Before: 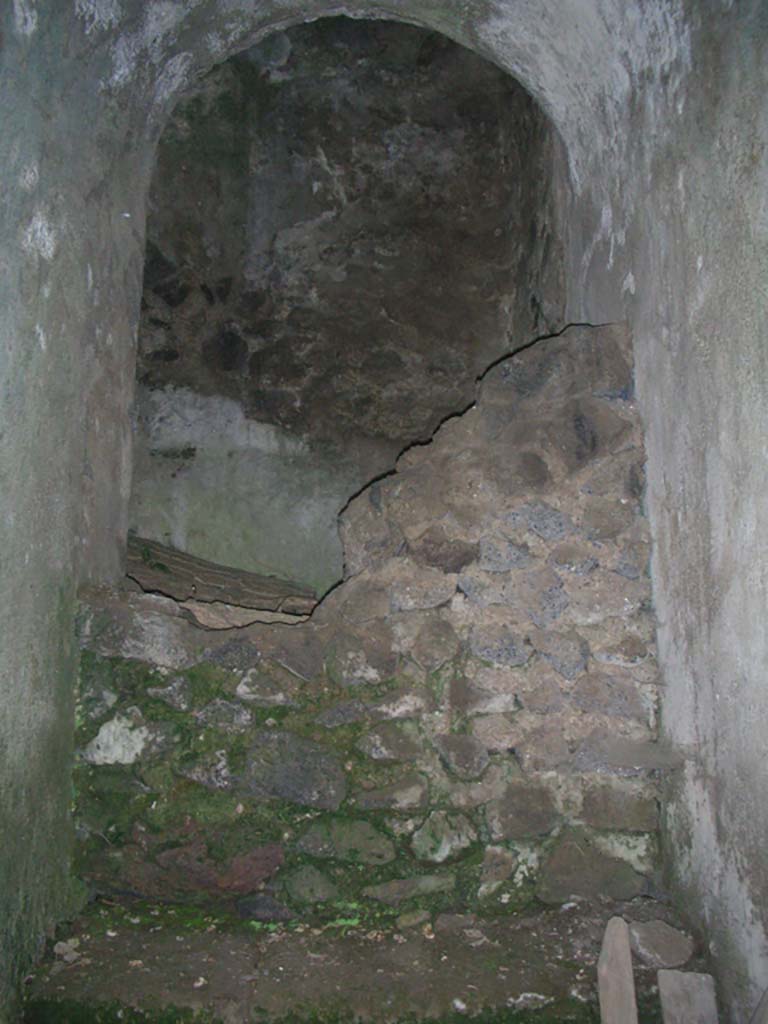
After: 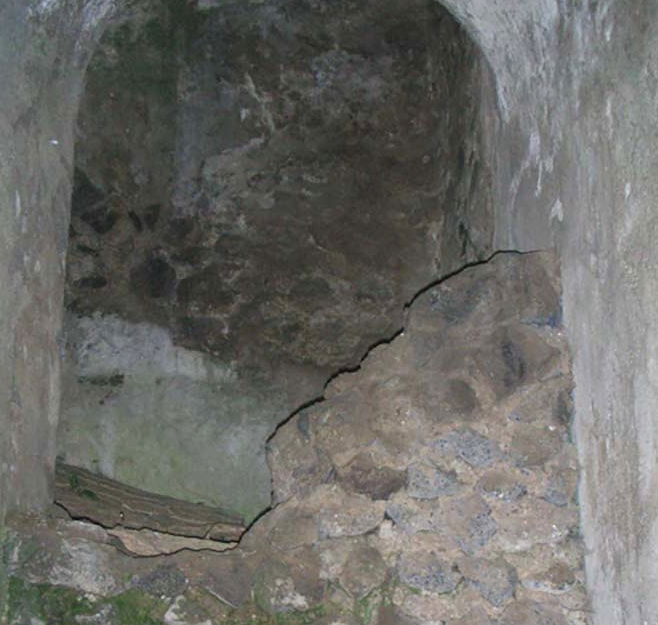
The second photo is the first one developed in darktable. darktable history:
exposure: exposure 0.376 EV, compensate highlight preservation false
crop and rotate: left 9.443%, top 7.203%, right 4.836%, bottom 31.734%
